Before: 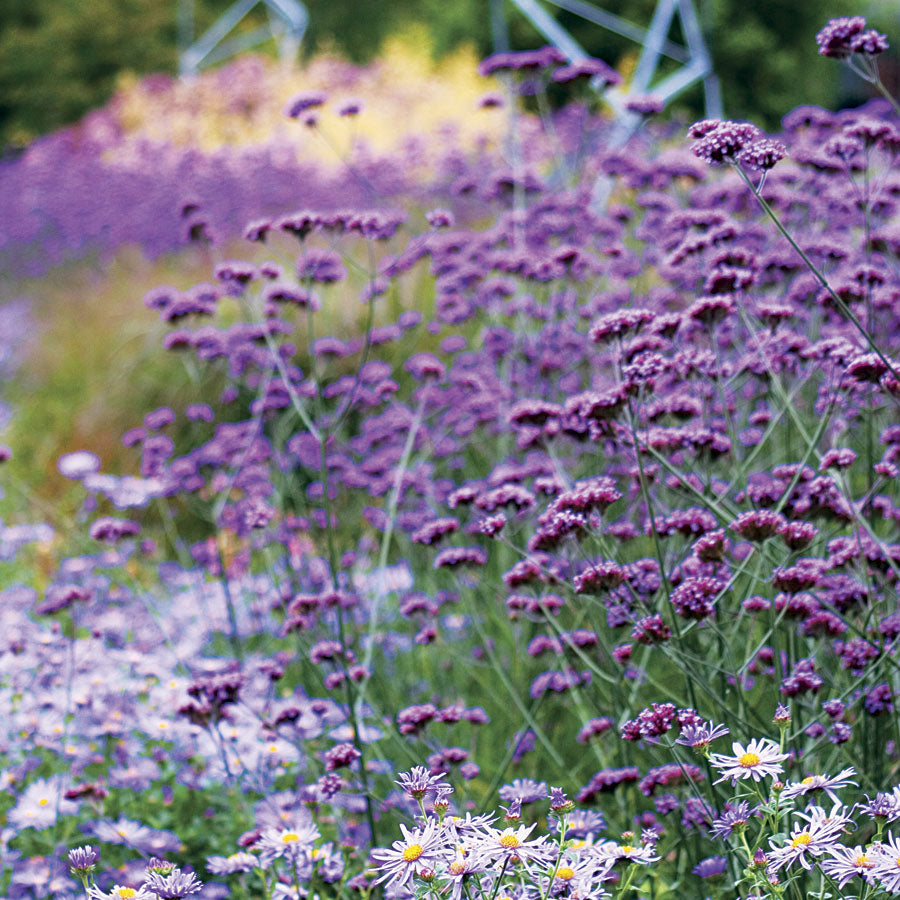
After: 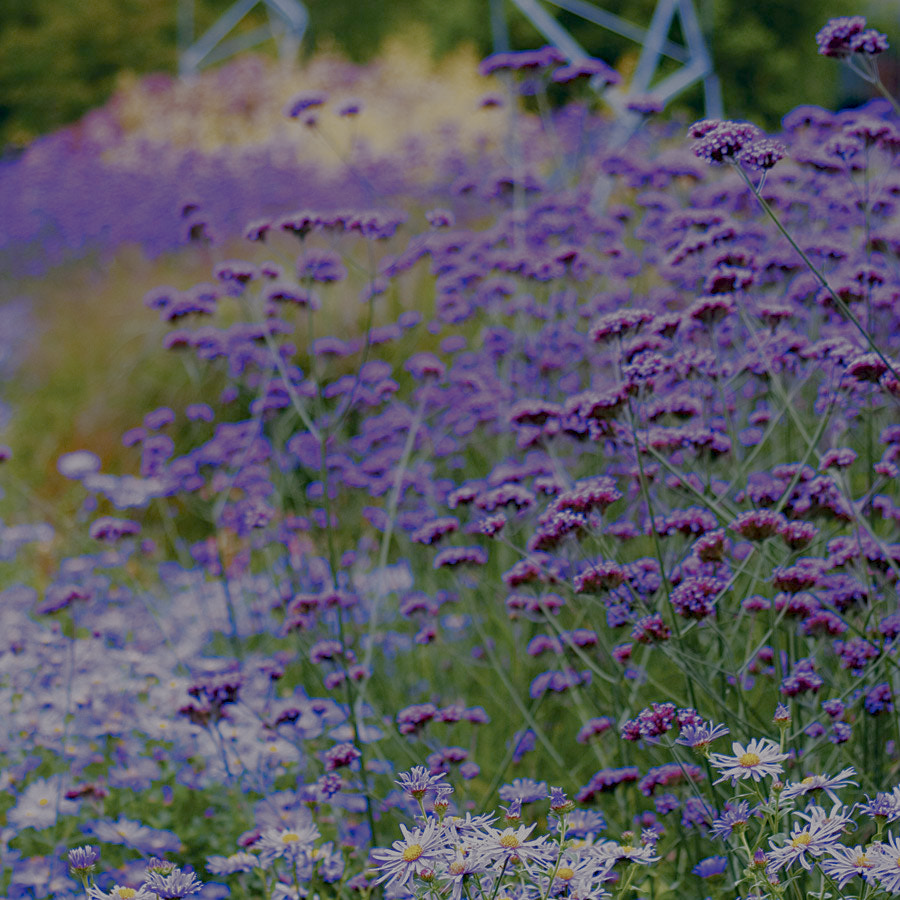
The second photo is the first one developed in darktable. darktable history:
color balance rgb: shadows lift › chroma 1%, shadows lift › hue 113°, highlights gain › chroma 0.2%, highlights gain › hue 333°, perceptual saturation grading › global saturation 20%, perceptual saturation grading › highlights -50%, perceptual saturation grading › shadows 25%, contrast -20%
color contrast: green-magenta contrast 0.8, blue-yellow contrast 1.1, unbound 0
base curve: curves: ch0 [(0, 0) (0.826, 0.587) (1, 1)]
